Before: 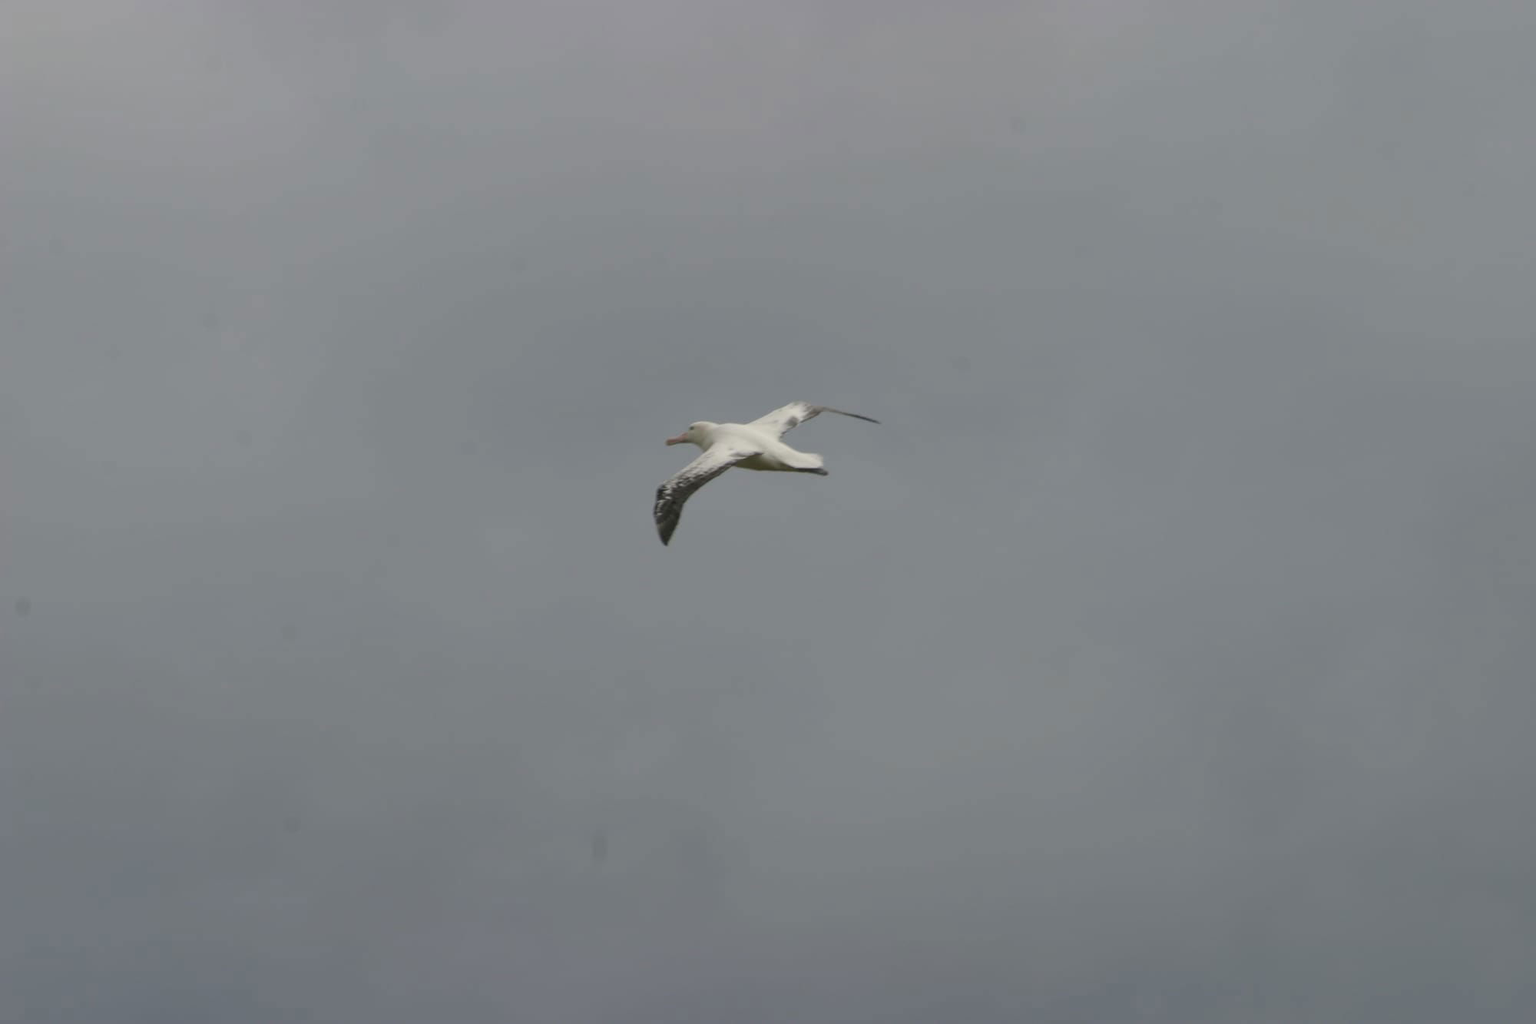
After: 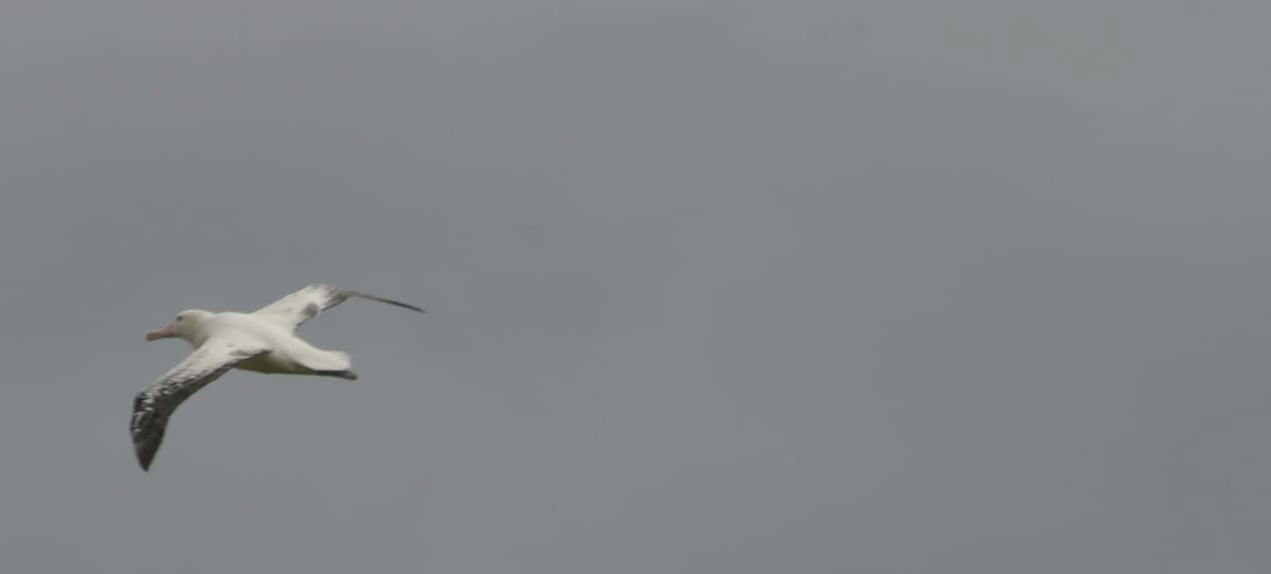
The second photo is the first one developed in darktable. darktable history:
crop: left 36.063%, top 17.936%, right 0.348%, bottom 38.943%
